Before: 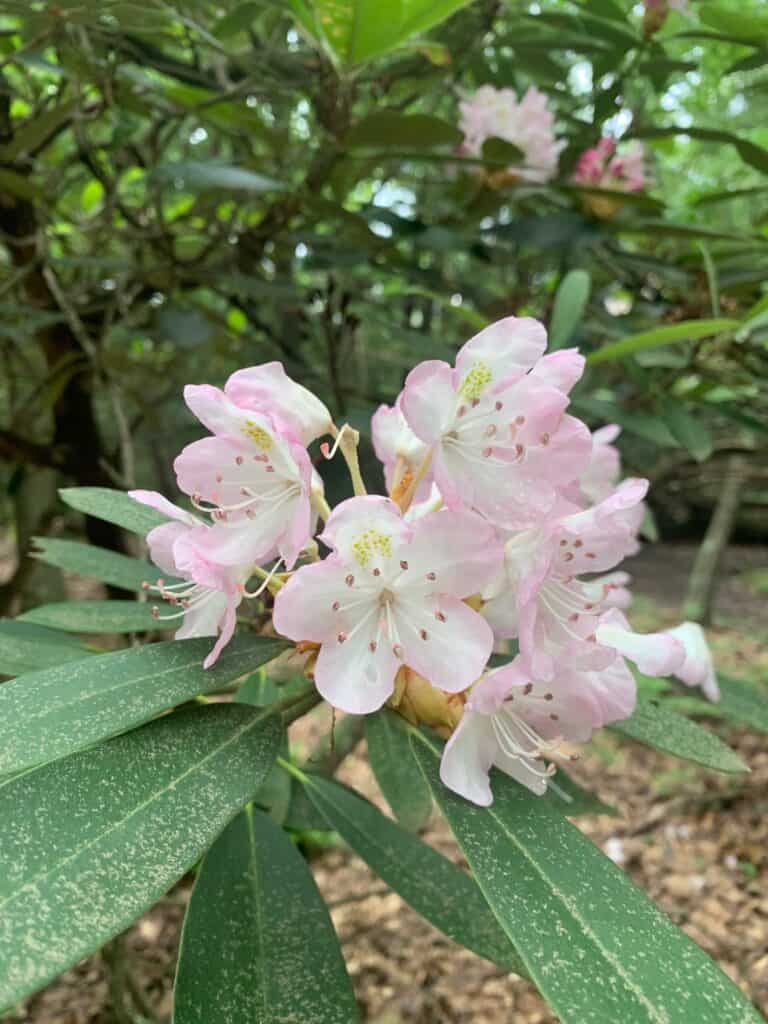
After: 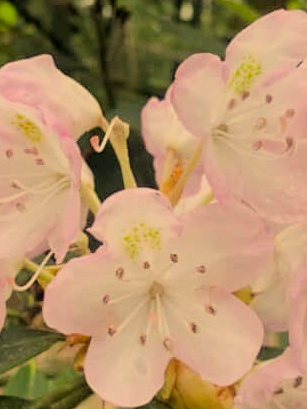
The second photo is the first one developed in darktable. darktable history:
filmic rgb: black relative exposure -7.65 EV, white relative exposure 4.56 EV, hardness 3.61
crop: left 30%, top 30%, right 30%, bottom 30%
color correction: highlights a* 15, highlights b* 31.55
